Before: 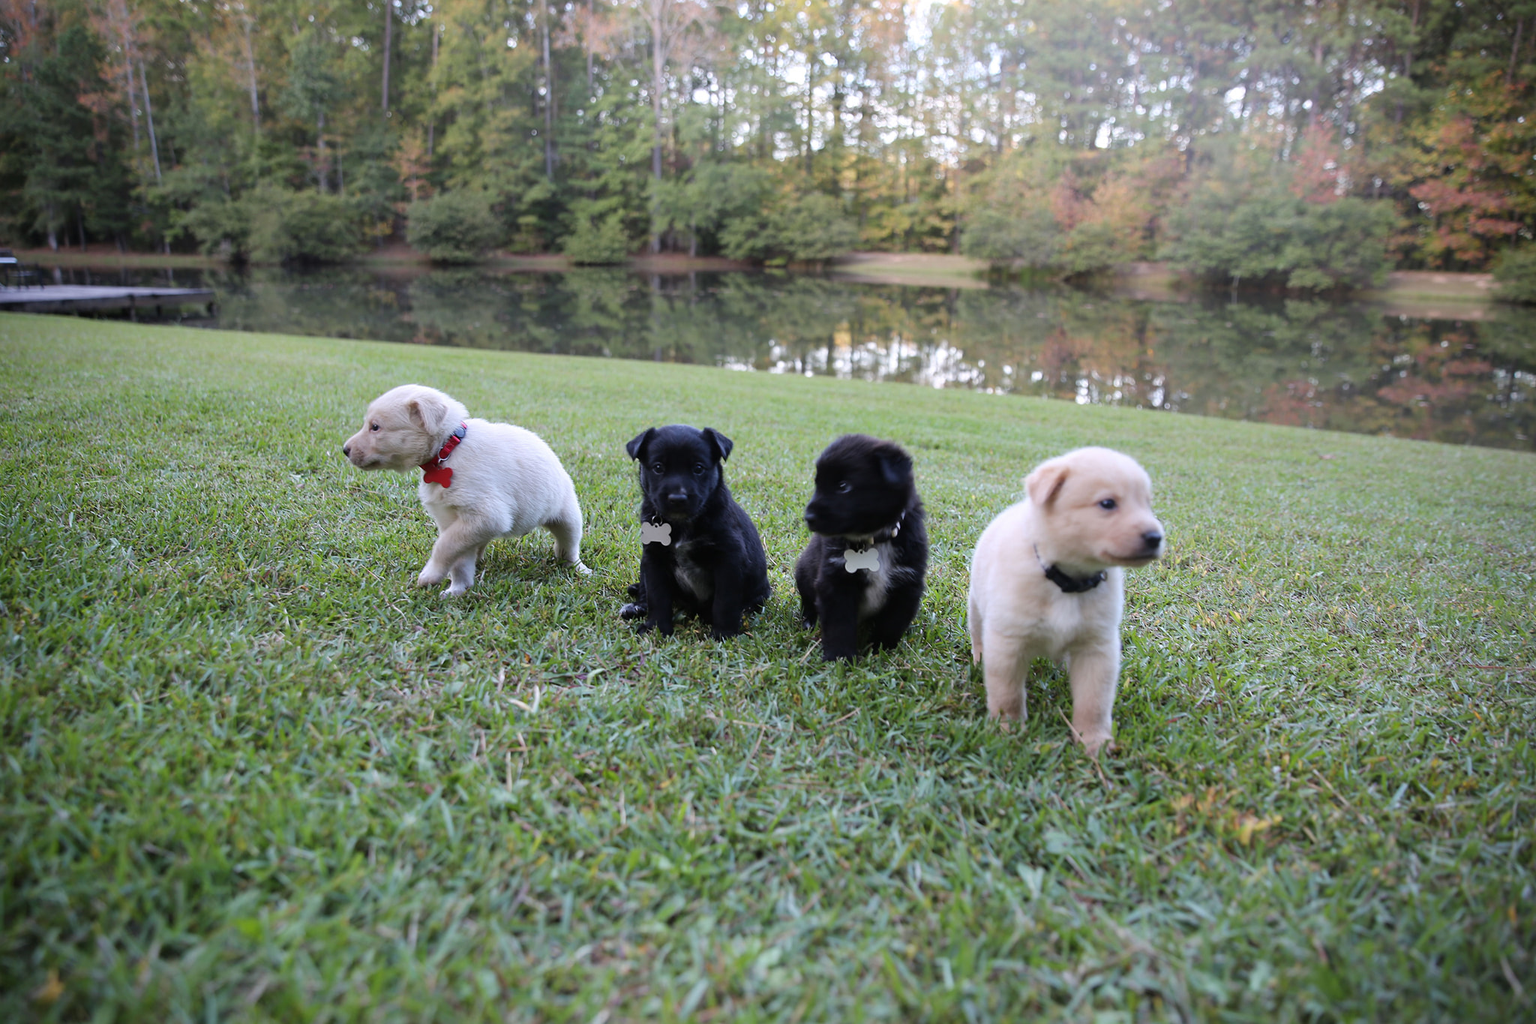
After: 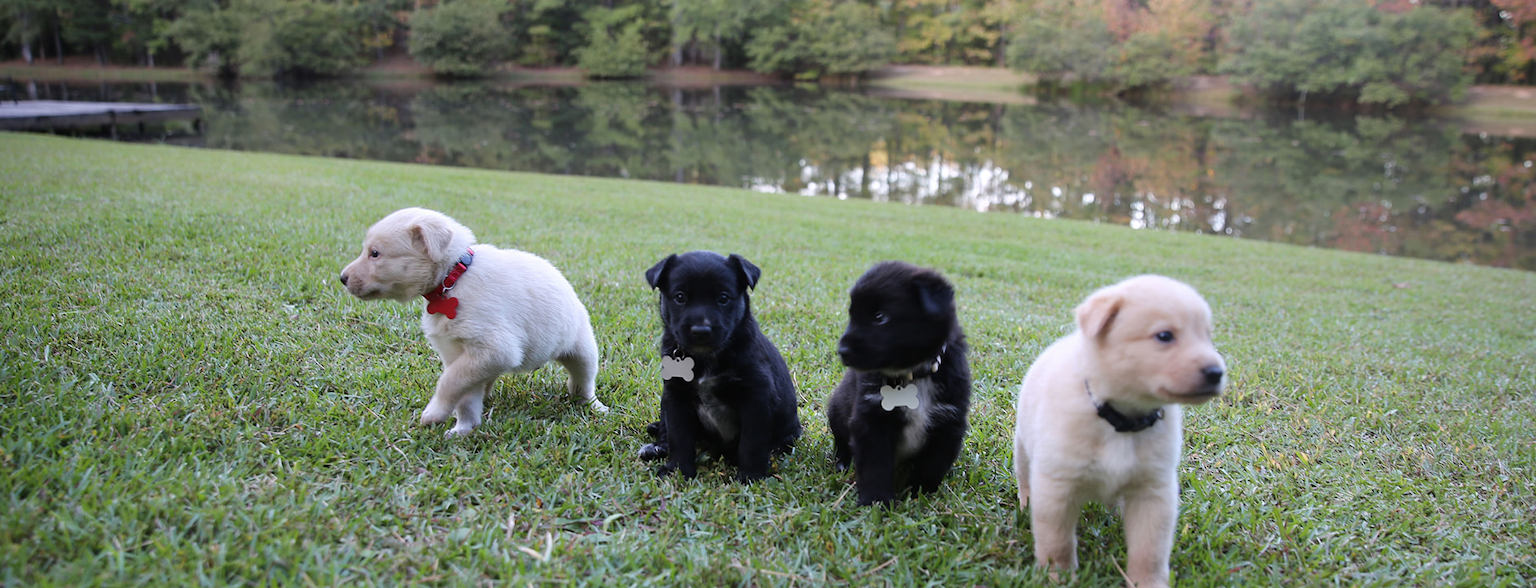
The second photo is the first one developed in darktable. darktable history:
crop: left 1.851%, top 18.814%, right 5.408%, bottom 27.782%
